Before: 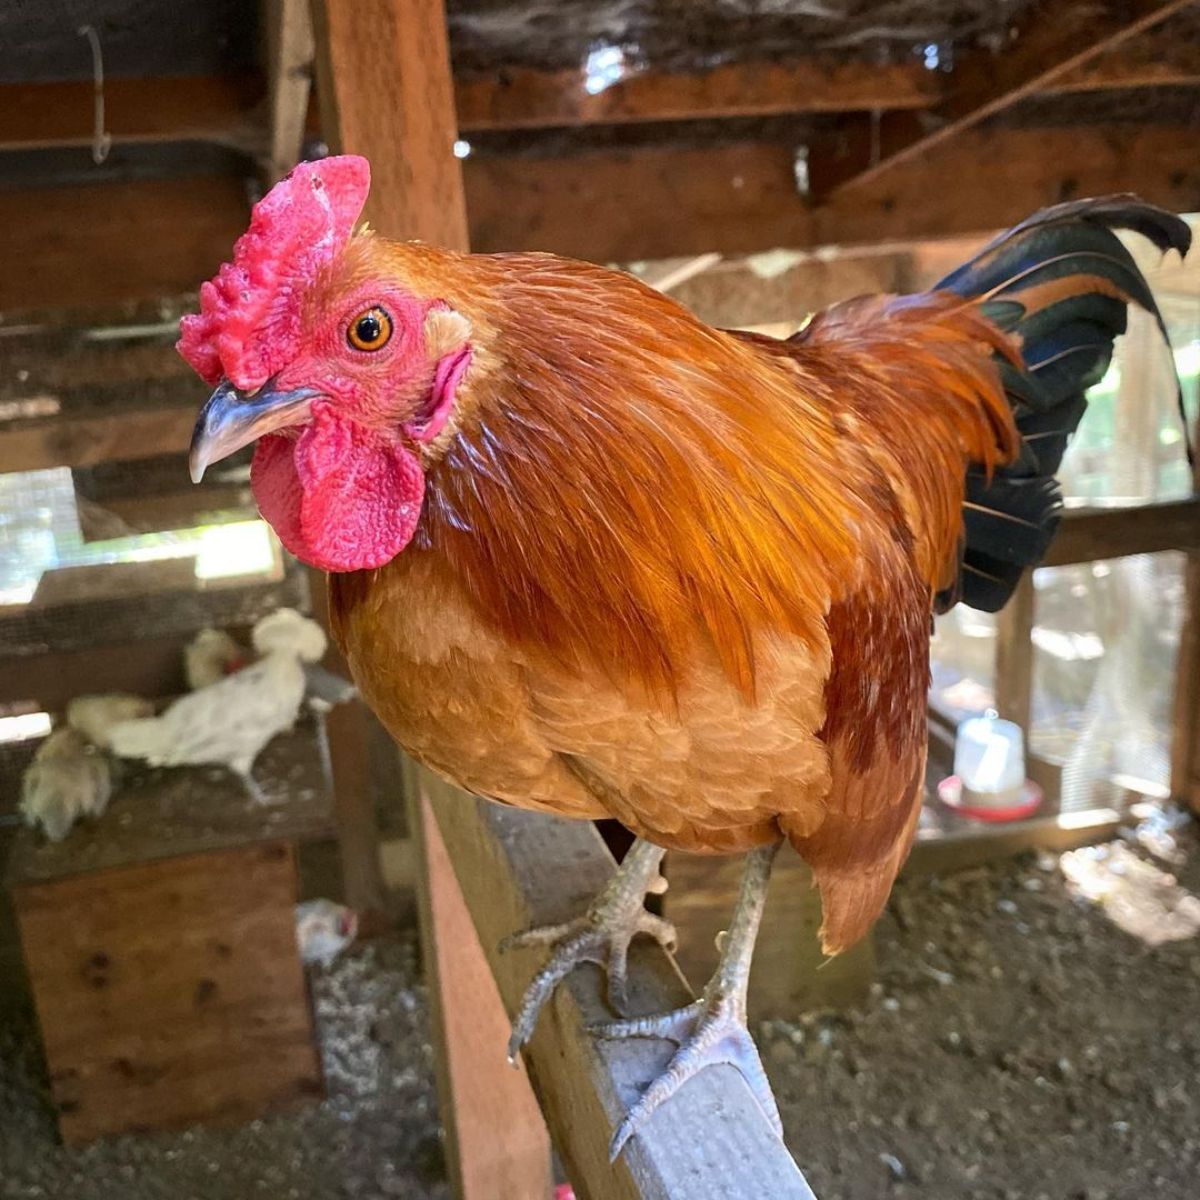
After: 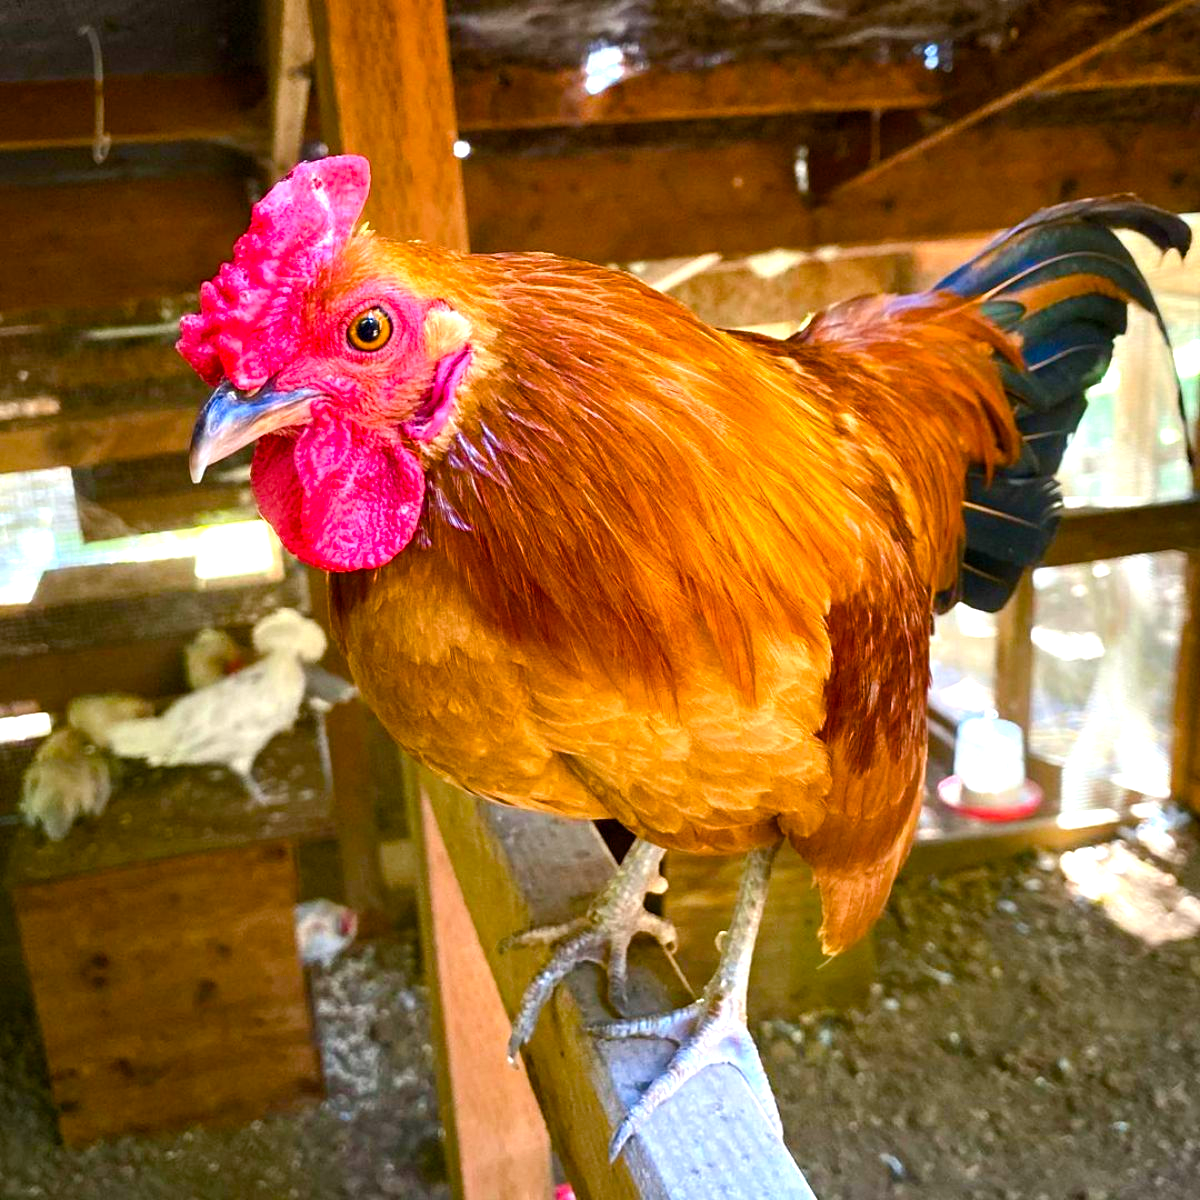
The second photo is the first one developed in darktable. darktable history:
exposure: exposure 0.296 EV, compensate highlight preservation false
color balance rgb: shadows lift › chroma 0.889%, shadows lift › hue 114.11°, linear chroma grading › global chroma 14.932%, perceptual saturation grading › global saturation 25.259%, perceptual saturation grading › highlights -27.903%, perceptual saturation grading › shadows 34.426%, perceptual brilliance grading › highlights 10.302%, perceptual brilliance grading › mid-tones 4.568%, global vibrance 26.936%
